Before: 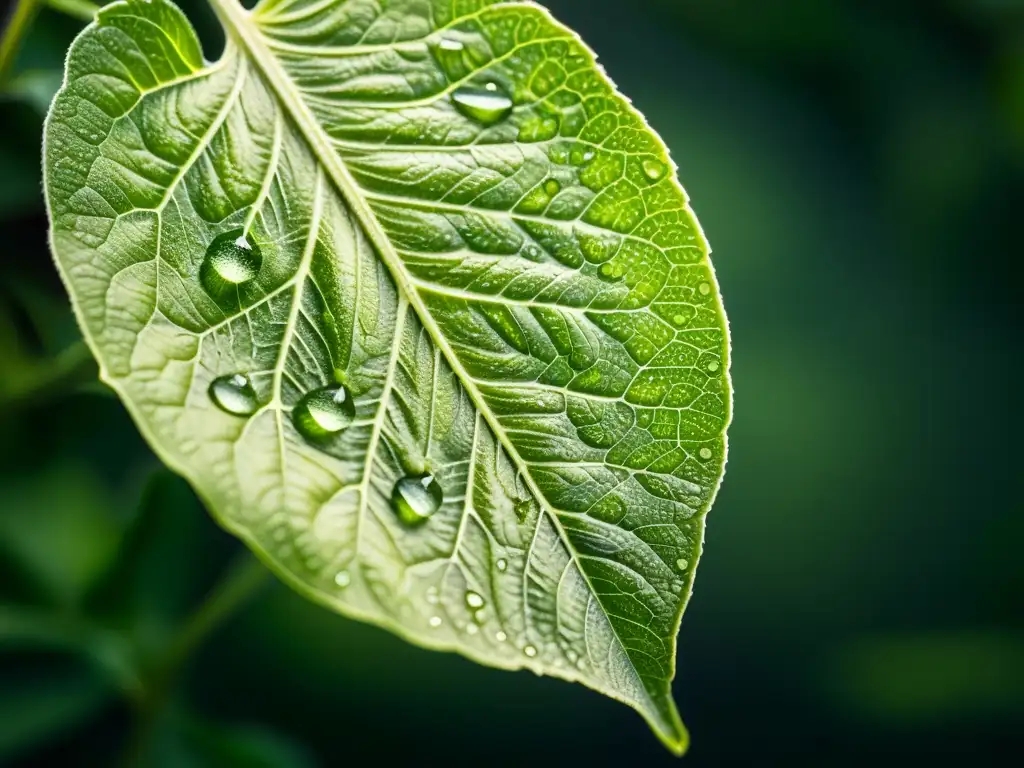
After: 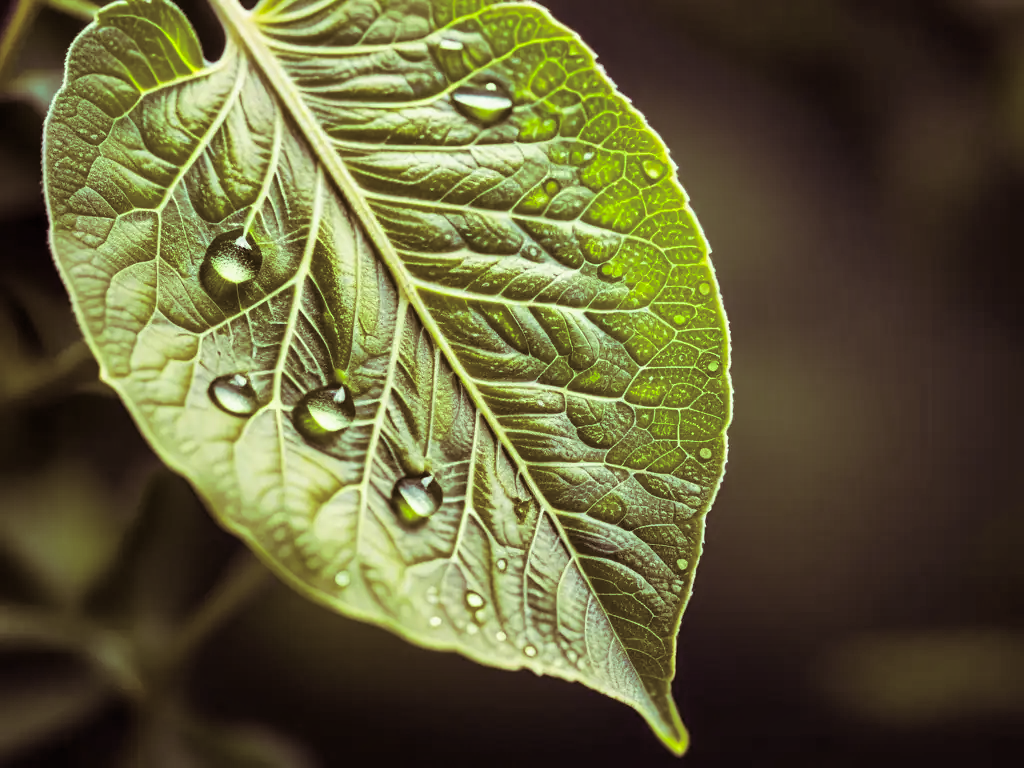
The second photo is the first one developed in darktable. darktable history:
split-toning: on, module defaults
shadows and highlights: shadows 40, highlights -54, highlights color adjustment 46%, low approximation 0.01, soften with gaussian
color balance rgb: perceptual saturation grading › global saturation 10%, global vibrance 10%
